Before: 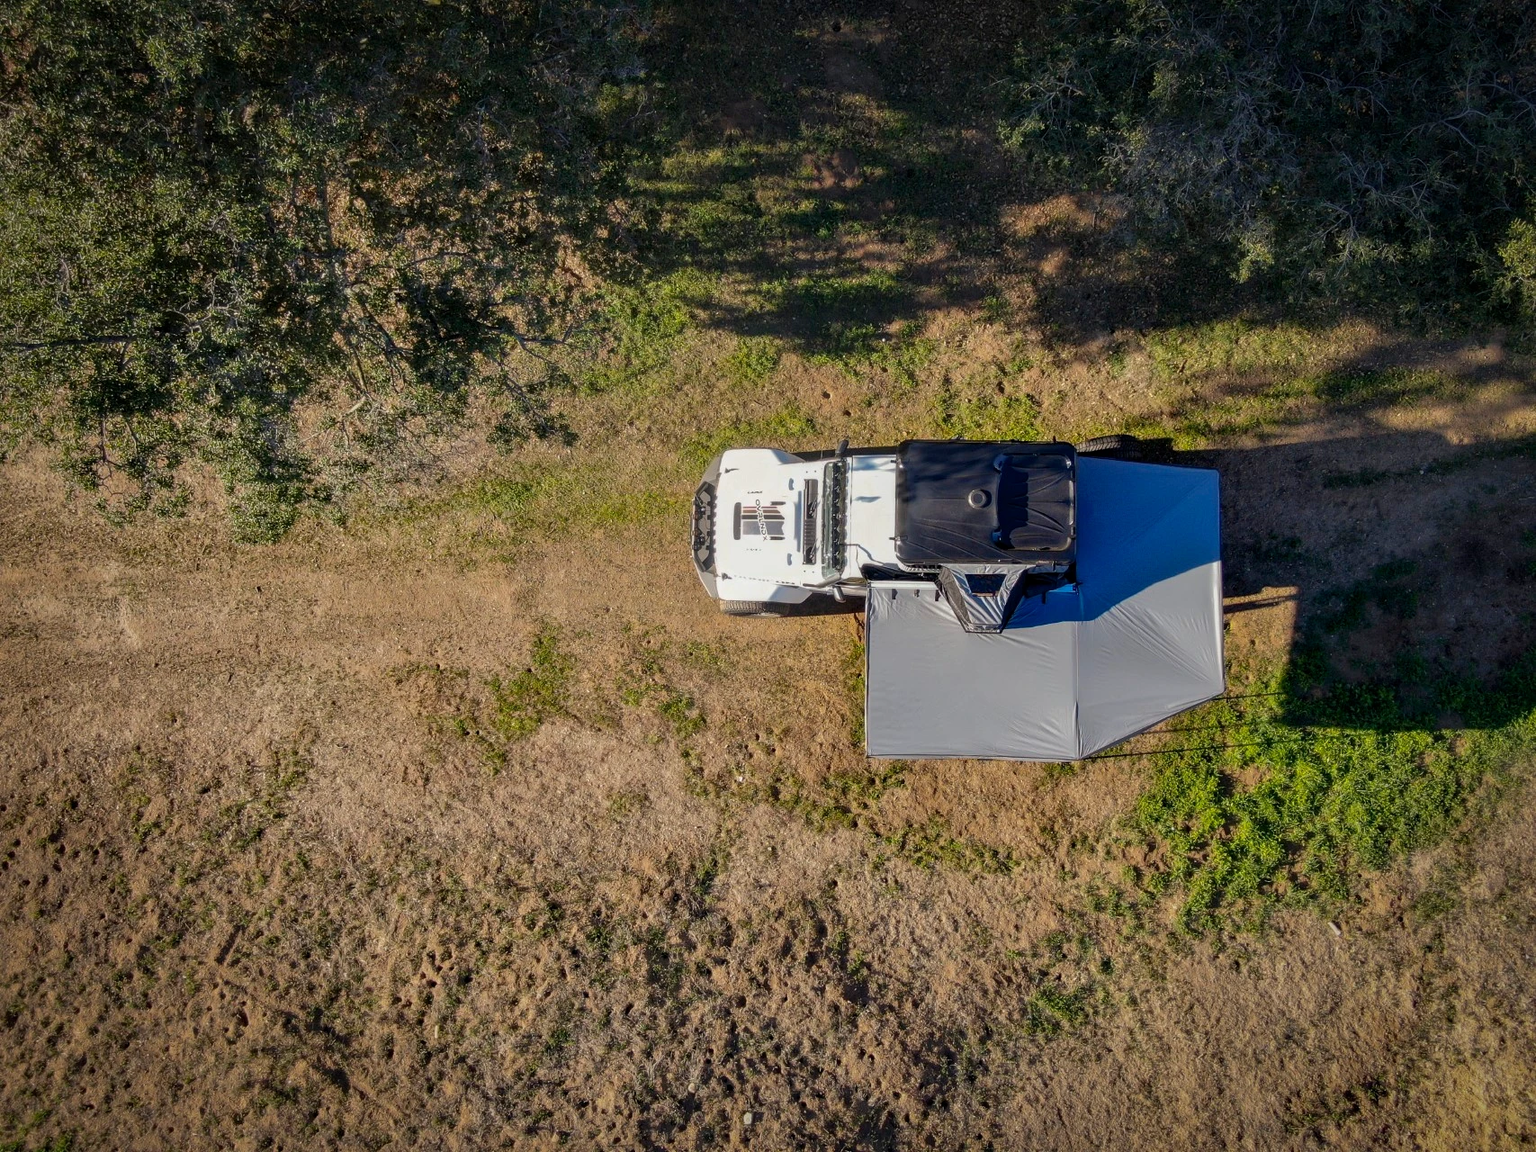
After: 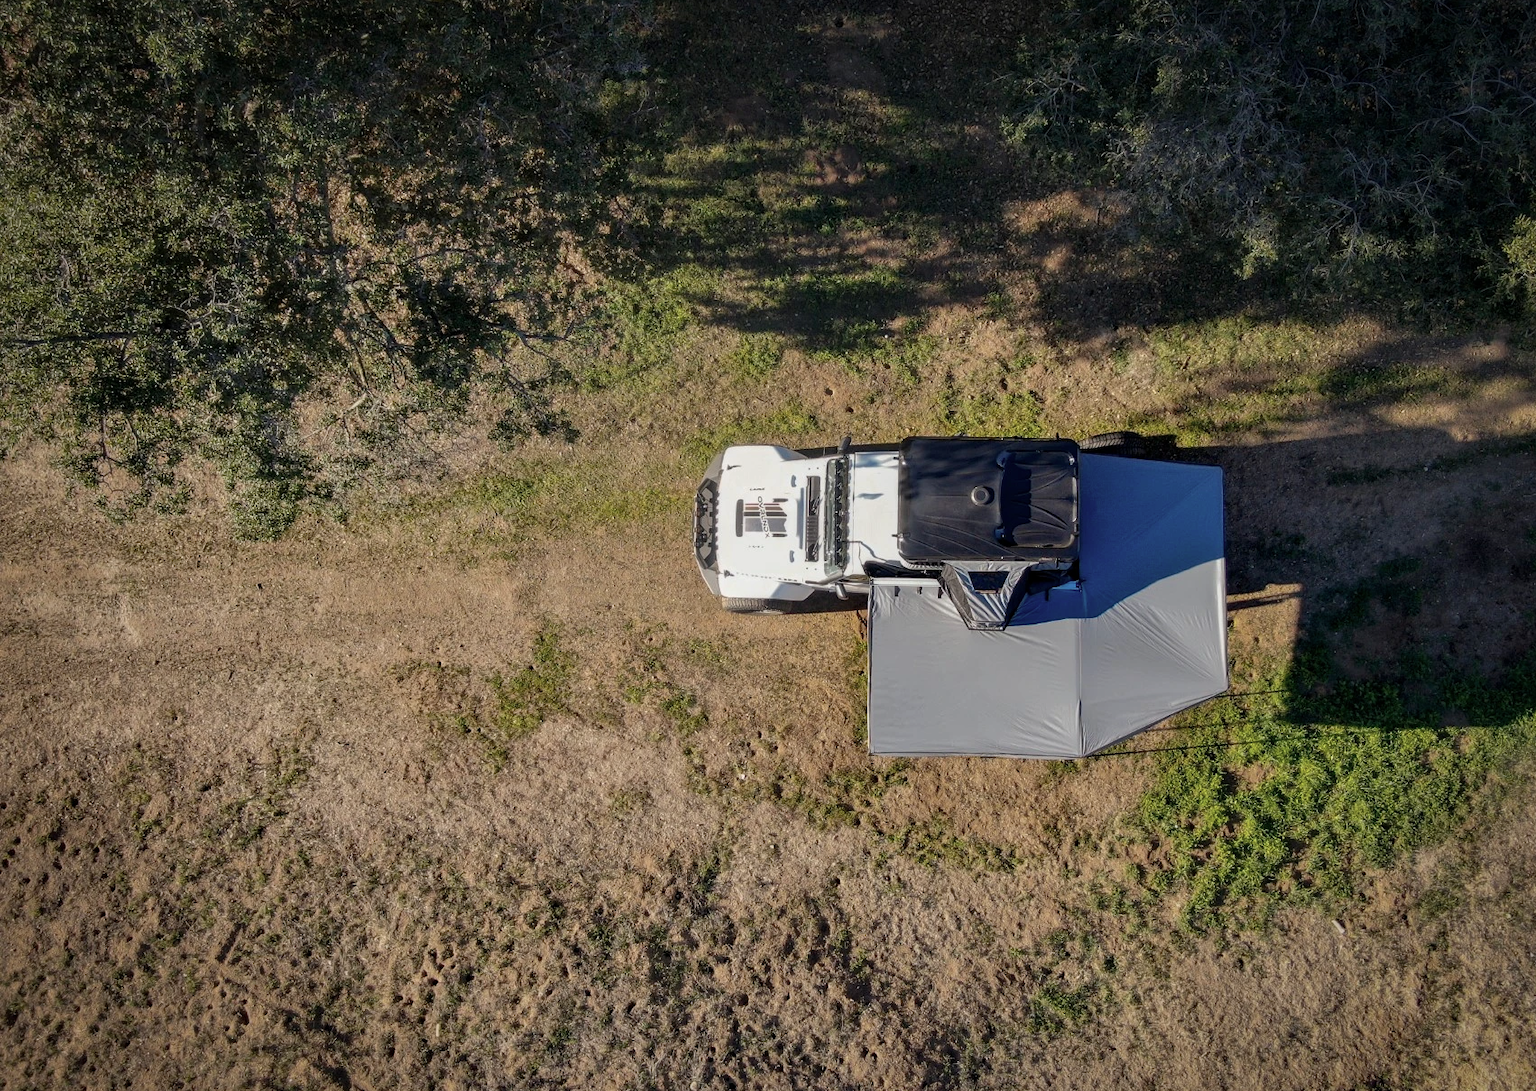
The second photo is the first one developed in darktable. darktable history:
crop: top 0.448%, right 0.264%, bottom 5.045%
color correction: saturation 0.8
